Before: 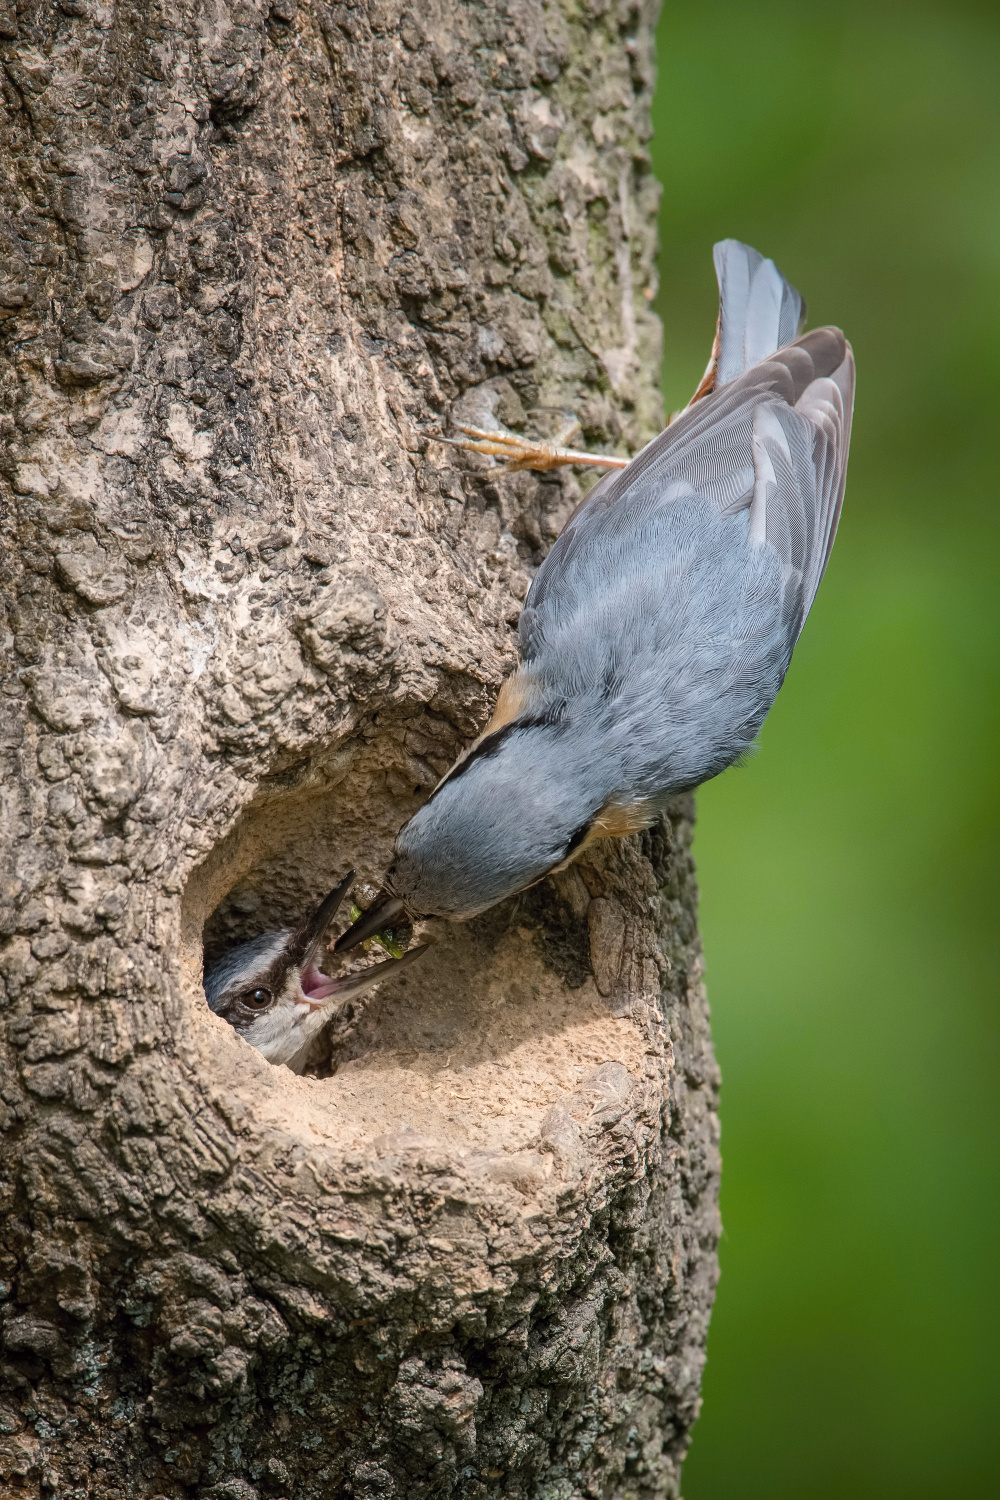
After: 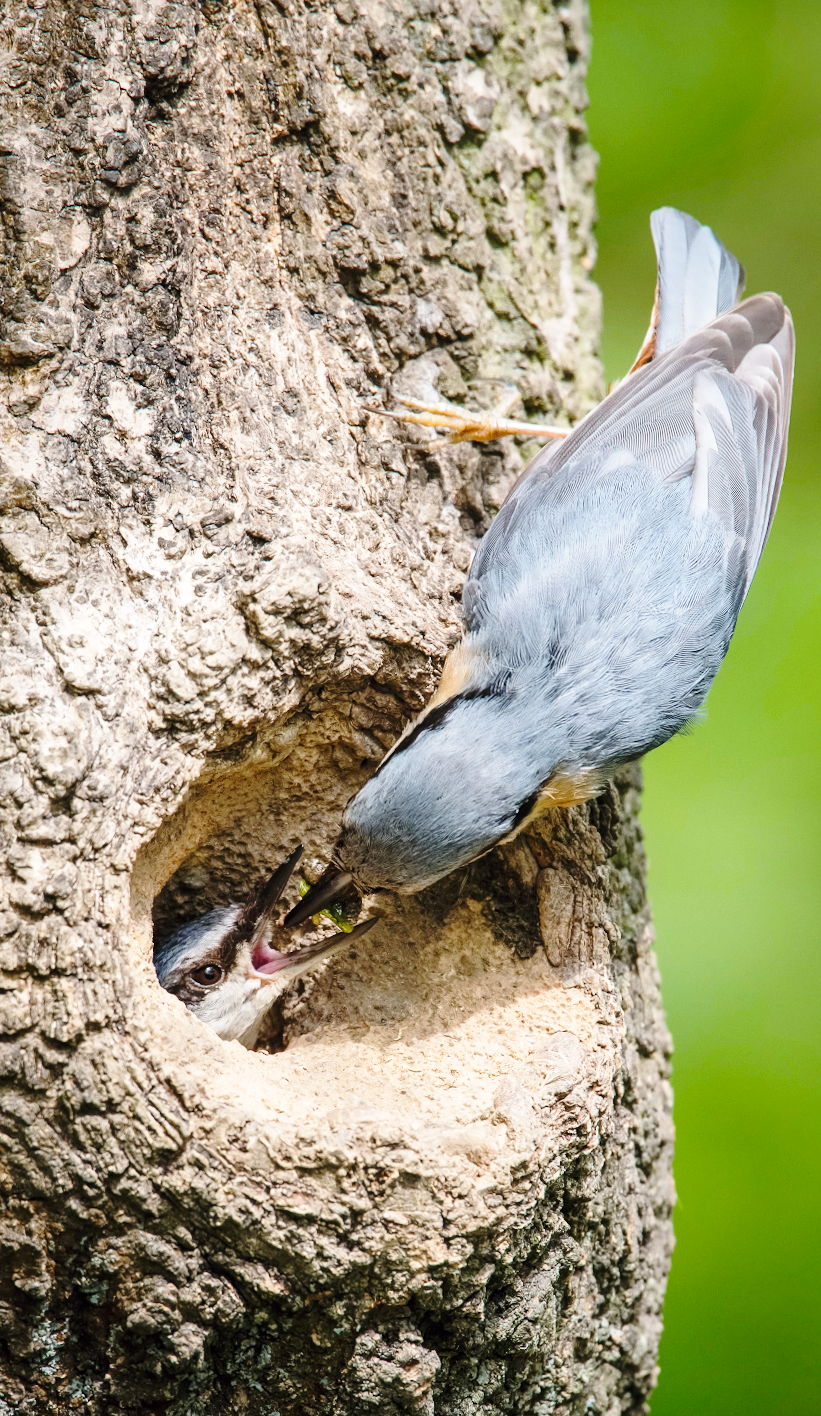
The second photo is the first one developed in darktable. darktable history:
crop and rotate: angle 1°, left 4.281%, top 0.642%, right 11.383%, bottom 2.486%
base curve: curves: ch0 [(0, 0) (0.032, 0.037) (0.105, 0.228) (0.435, 0.76) (0.856, 0.983) (1, 1)], preserve colors none
